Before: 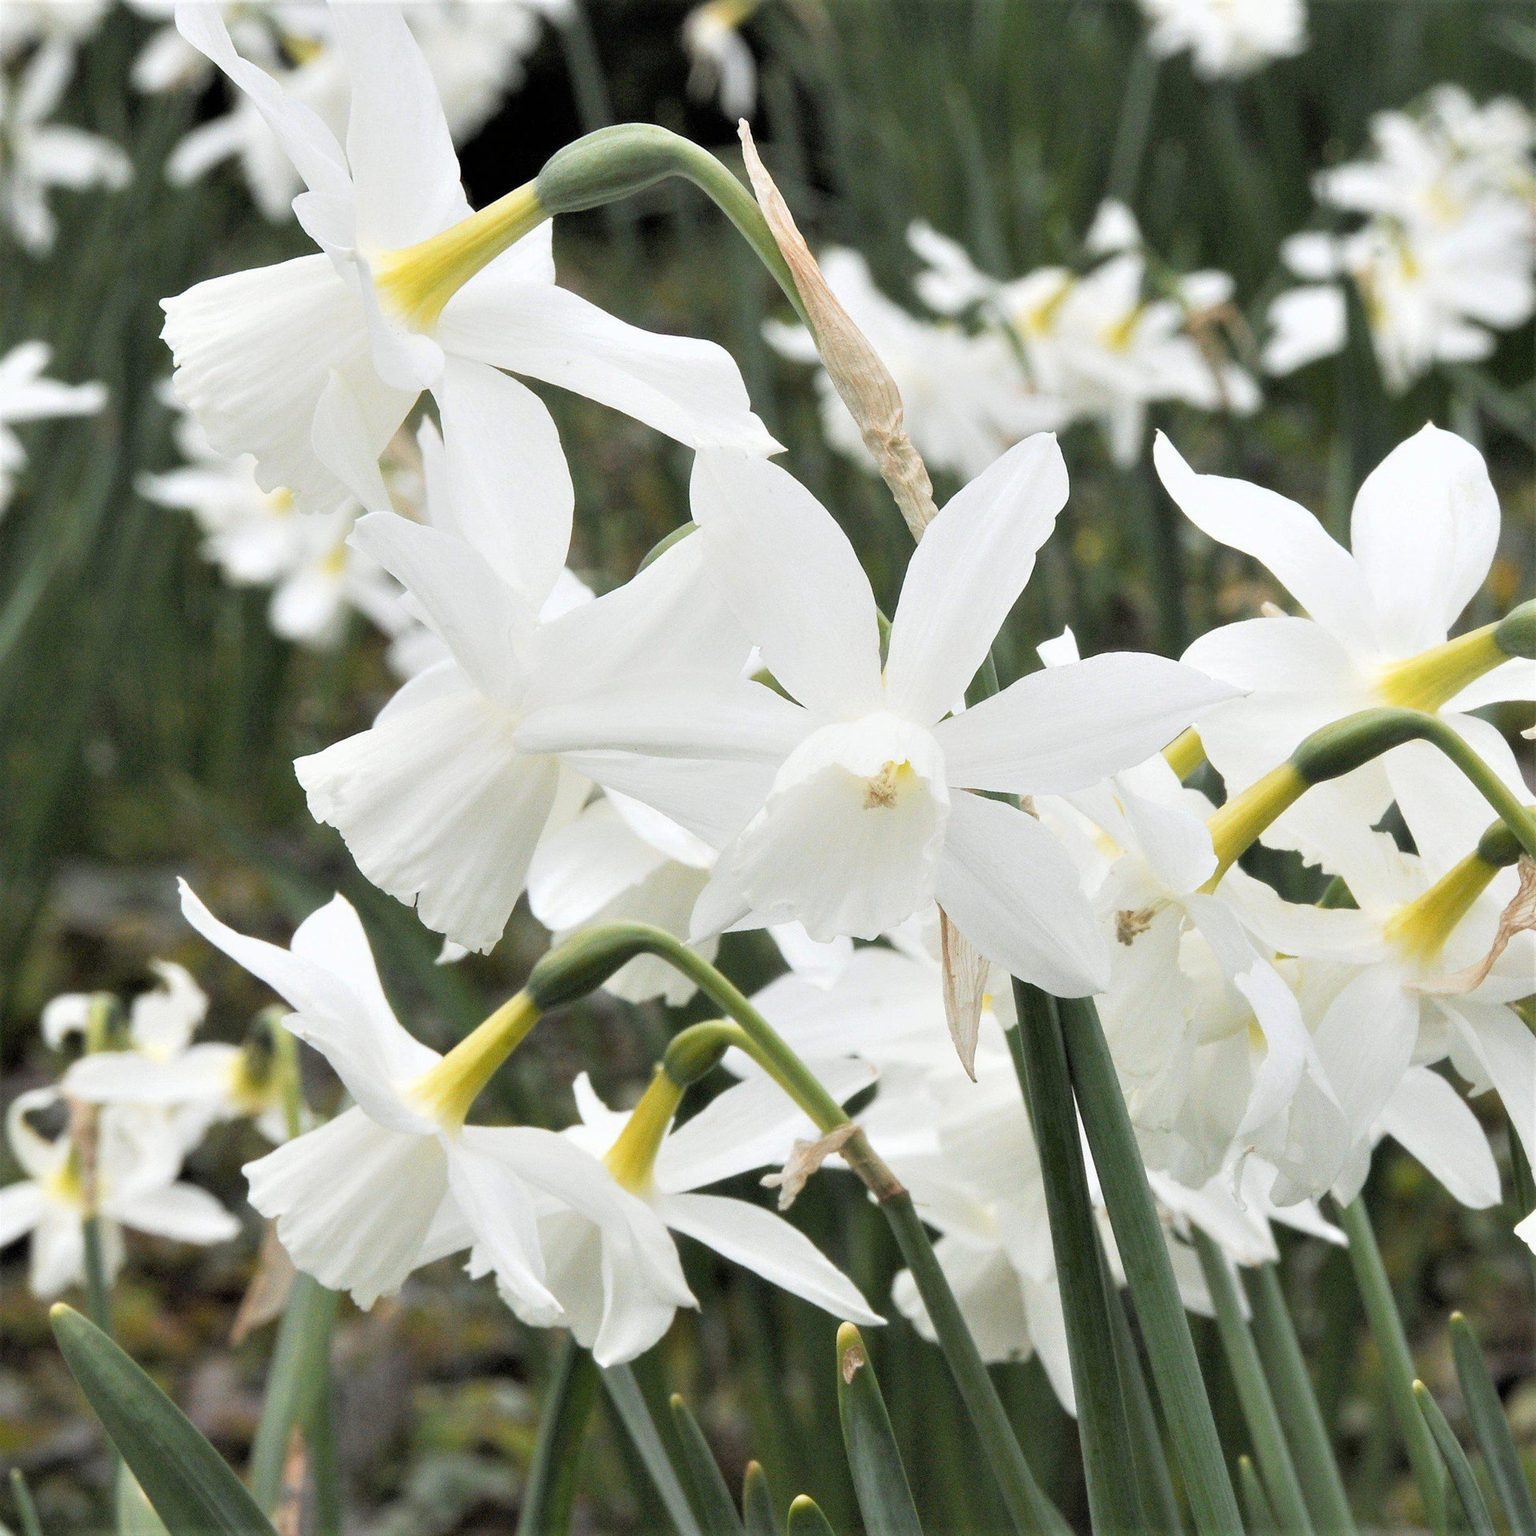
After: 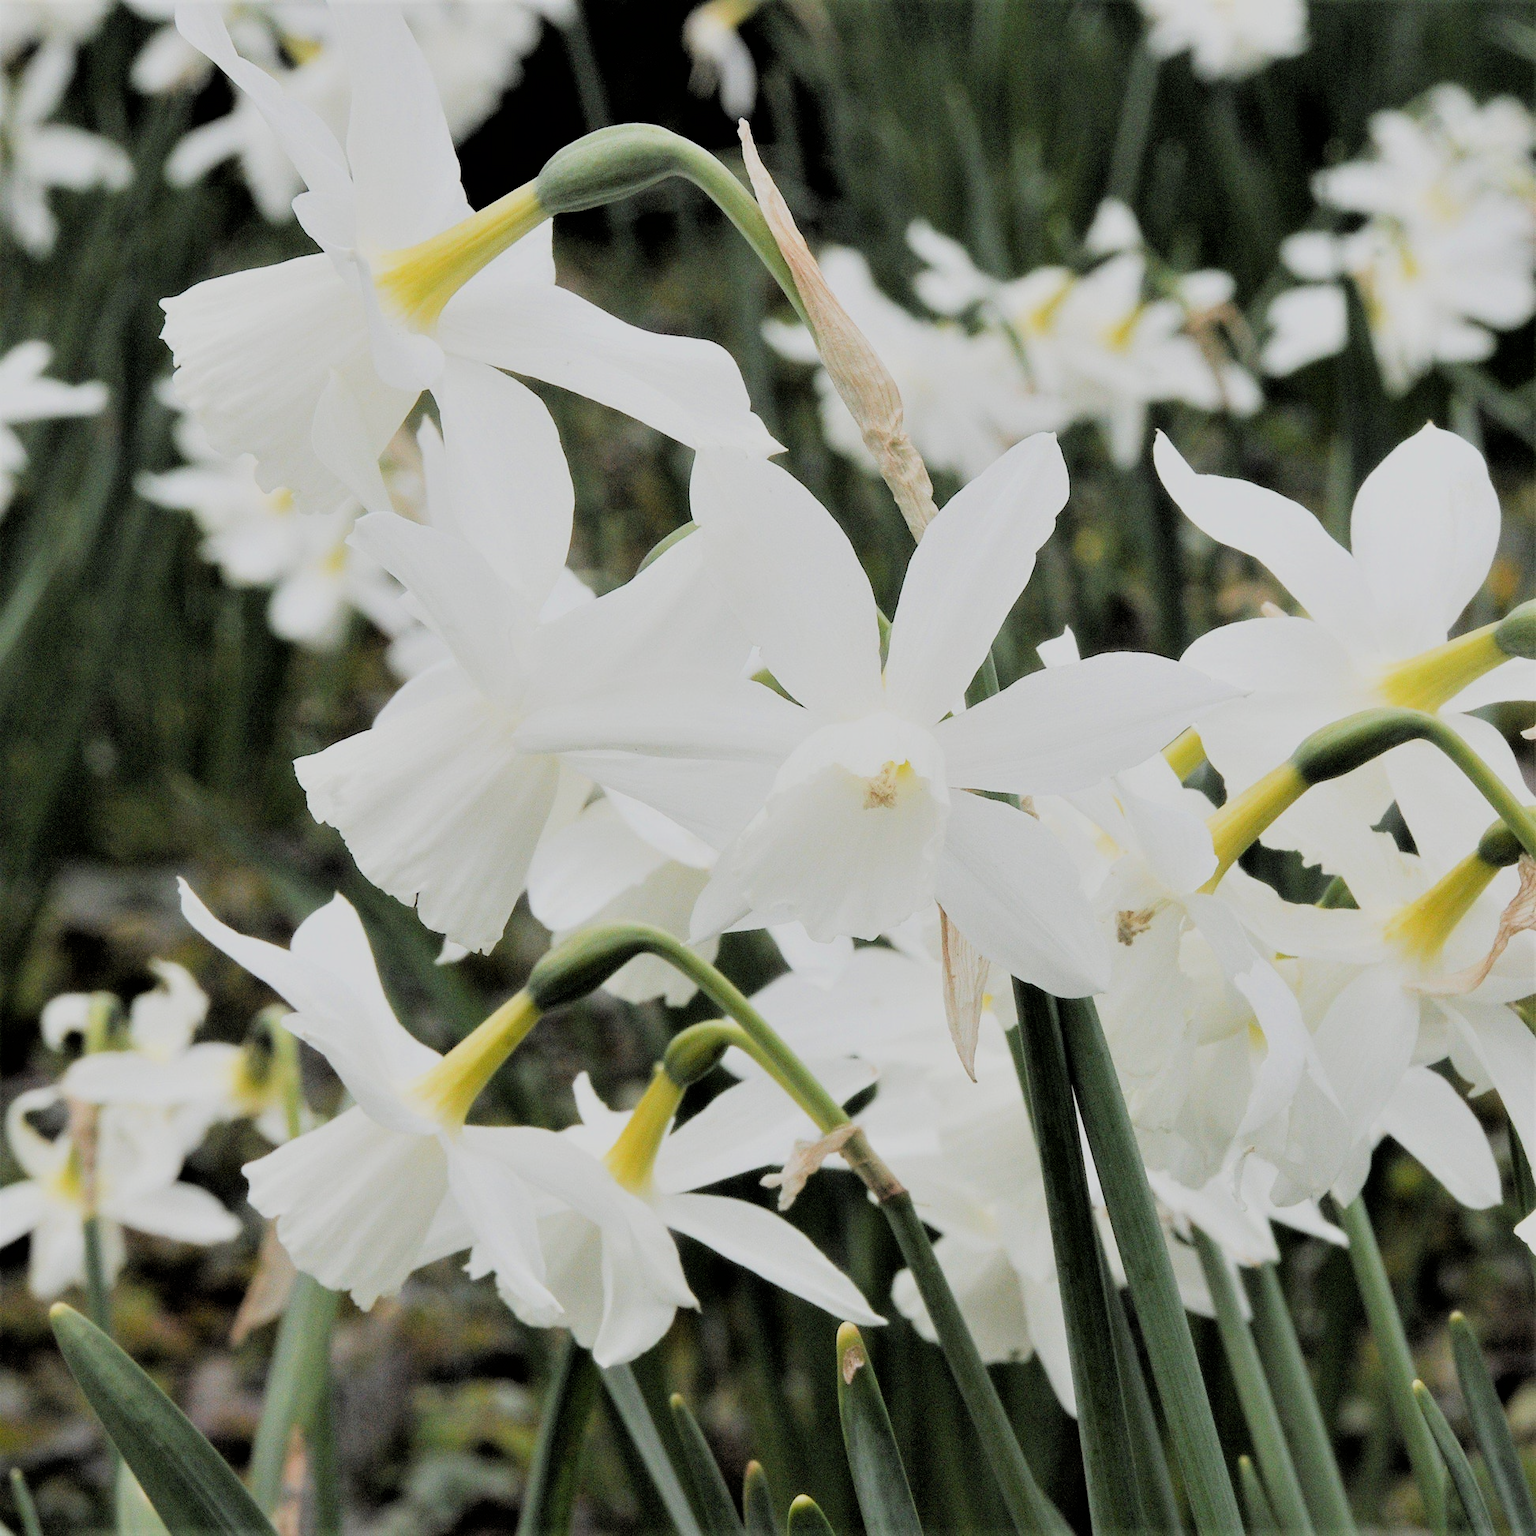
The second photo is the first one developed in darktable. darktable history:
filmic rgb: black relative exposure -4.17 EV, white relative exposure 5.12 EV, hardness 2.04, contrast 1.162
